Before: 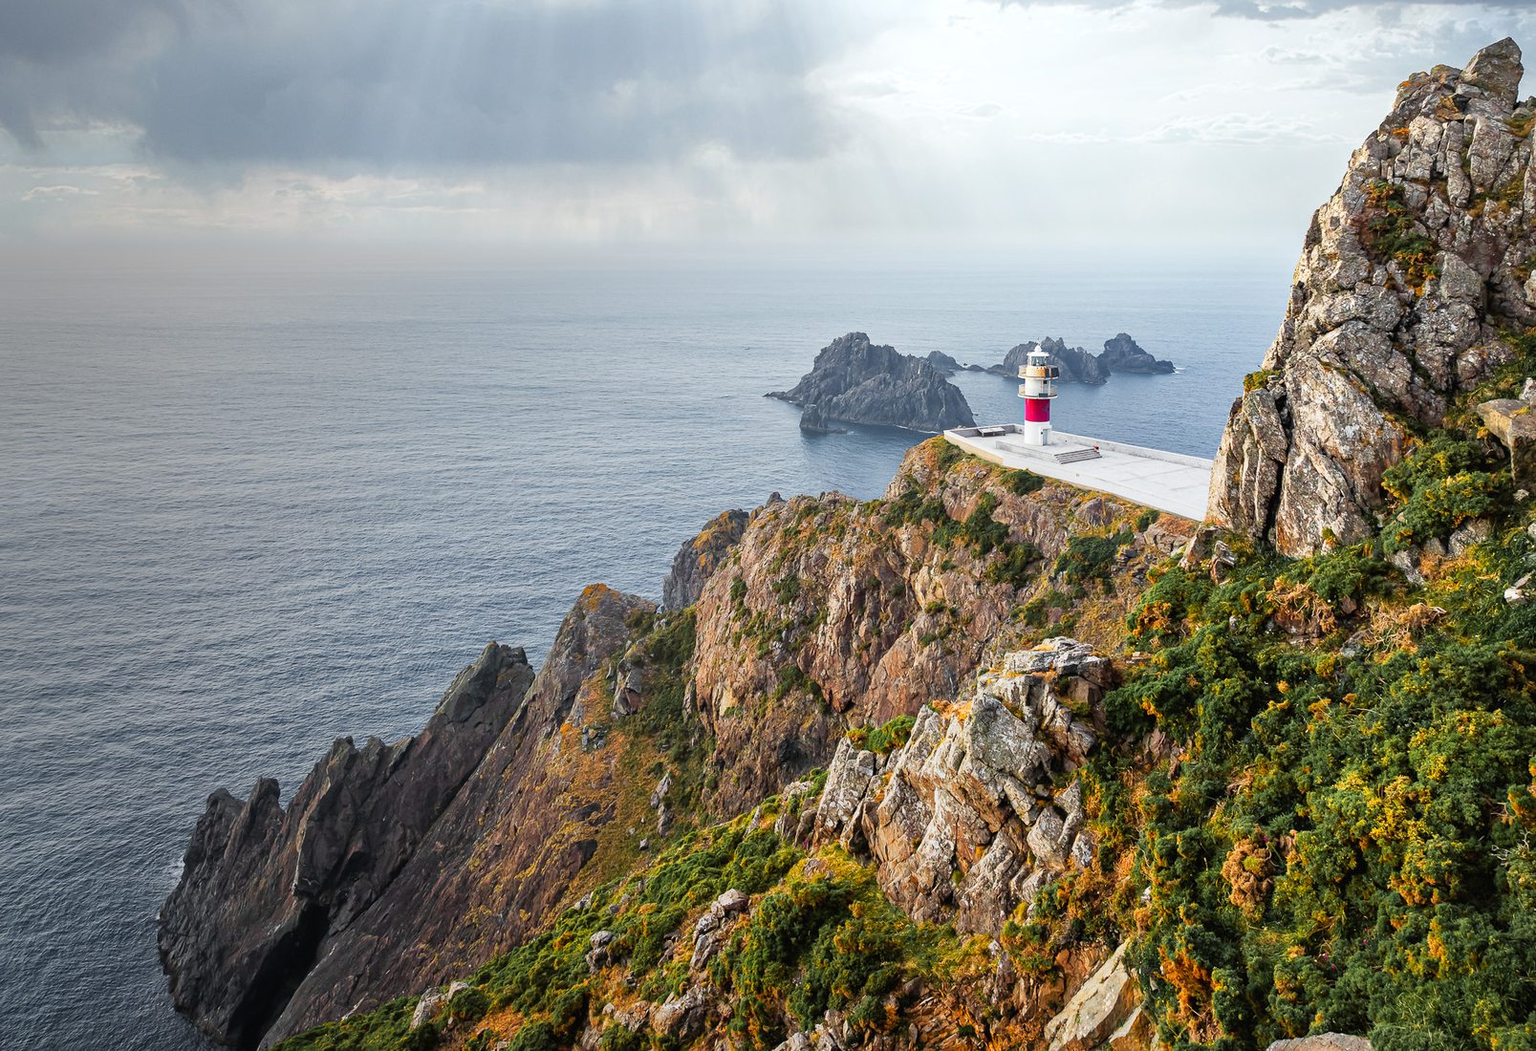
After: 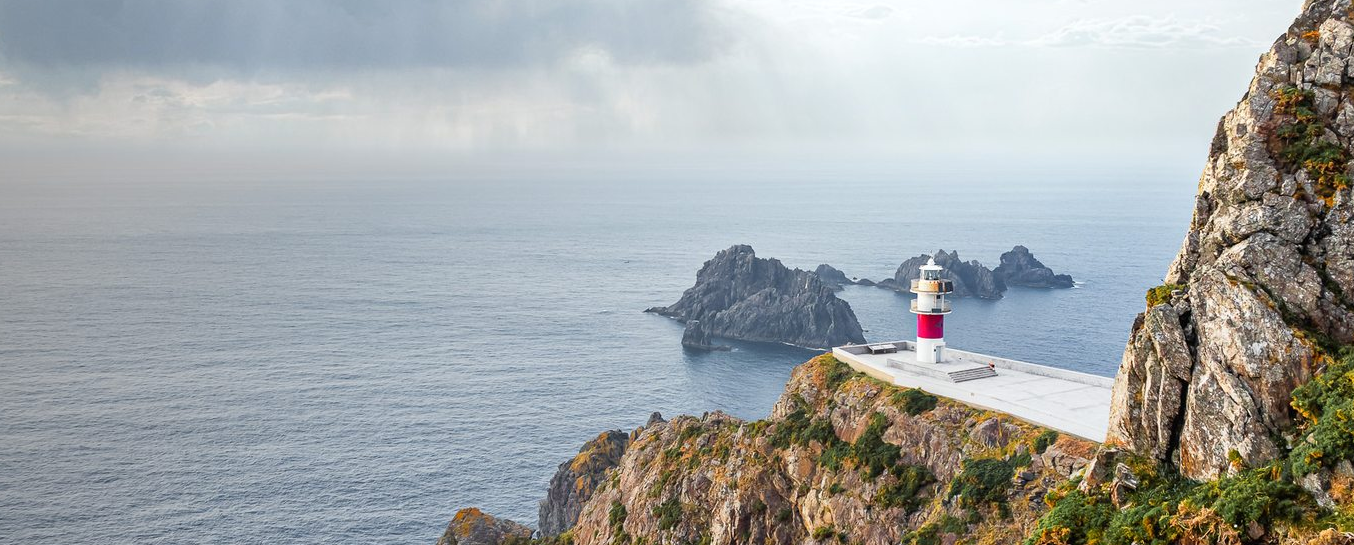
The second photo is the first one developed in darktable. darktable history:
crop and rotate: left 9.674%, top 9.399%, right 6.023%, bottom 41.054%
